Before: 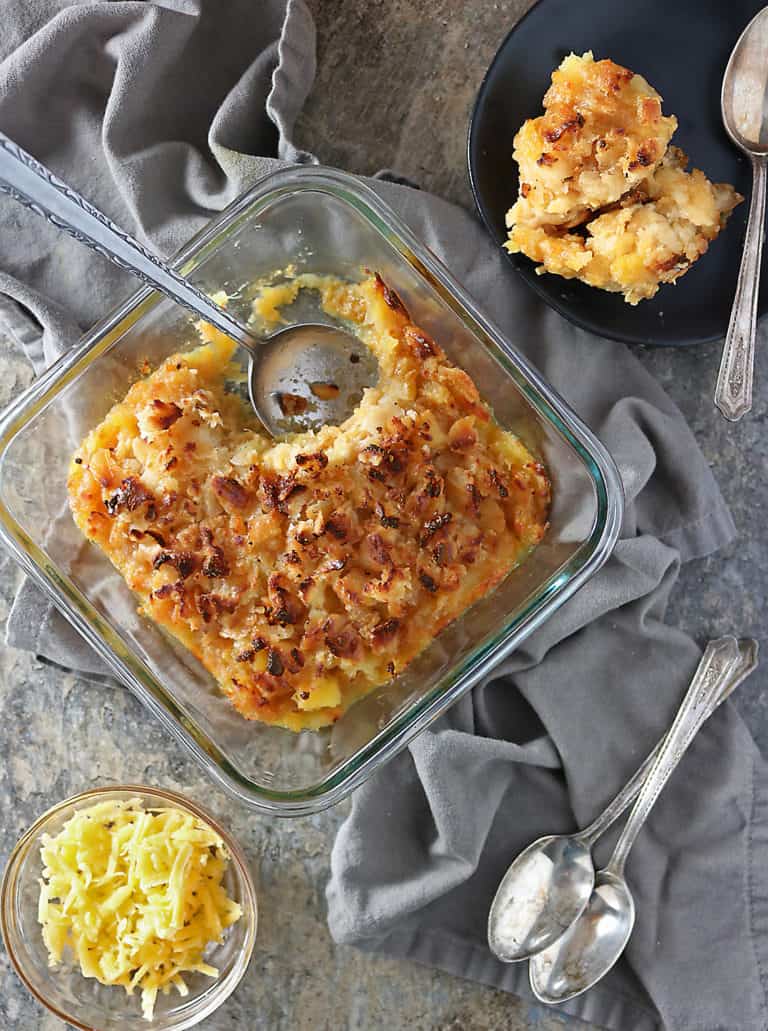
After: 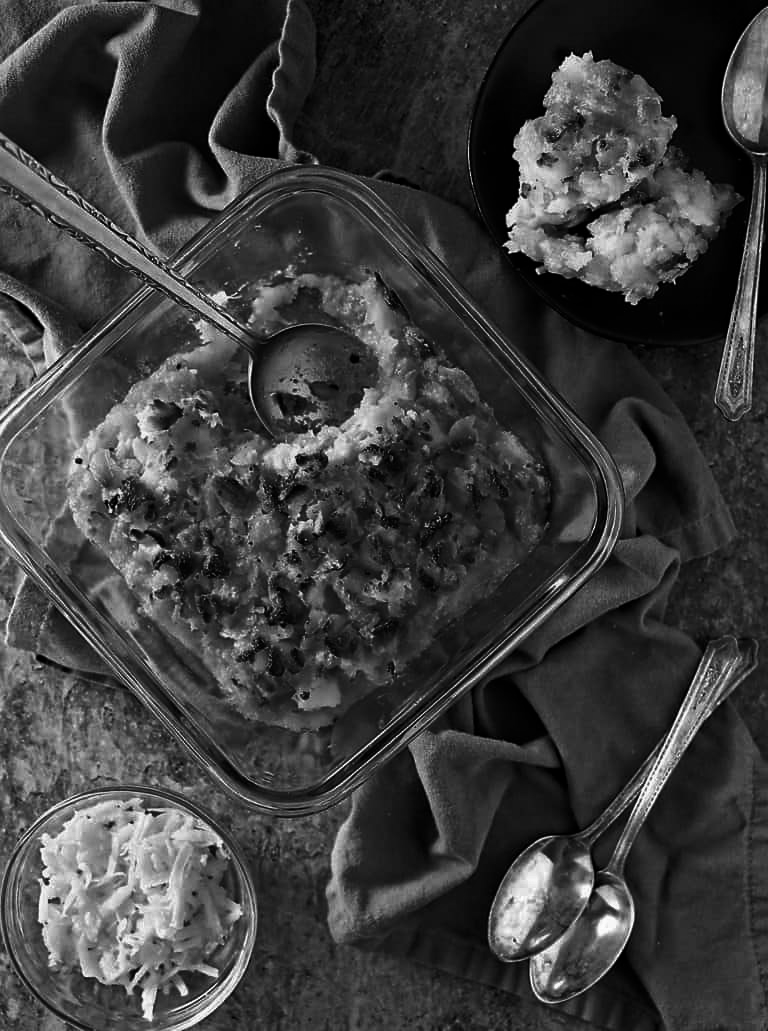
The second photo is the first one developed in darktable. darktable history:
contrast brightness saturation: contrast -0.03, brightness -0.59, saturation -1
haze removal: compatibility mode true, adaptive false
